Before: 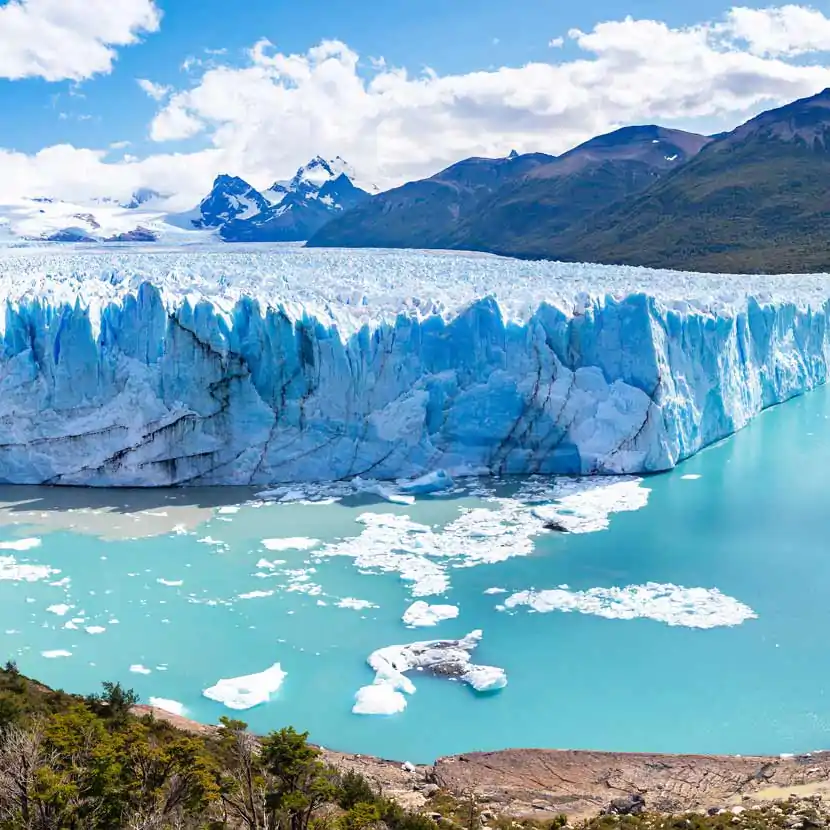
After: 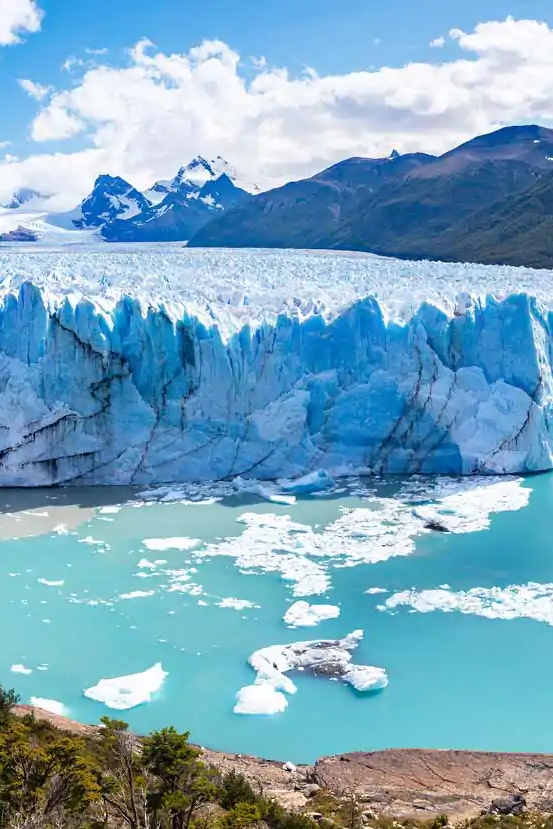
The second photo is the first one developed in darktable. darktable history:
crop and rotate: left 14.383%, right 18.968%
